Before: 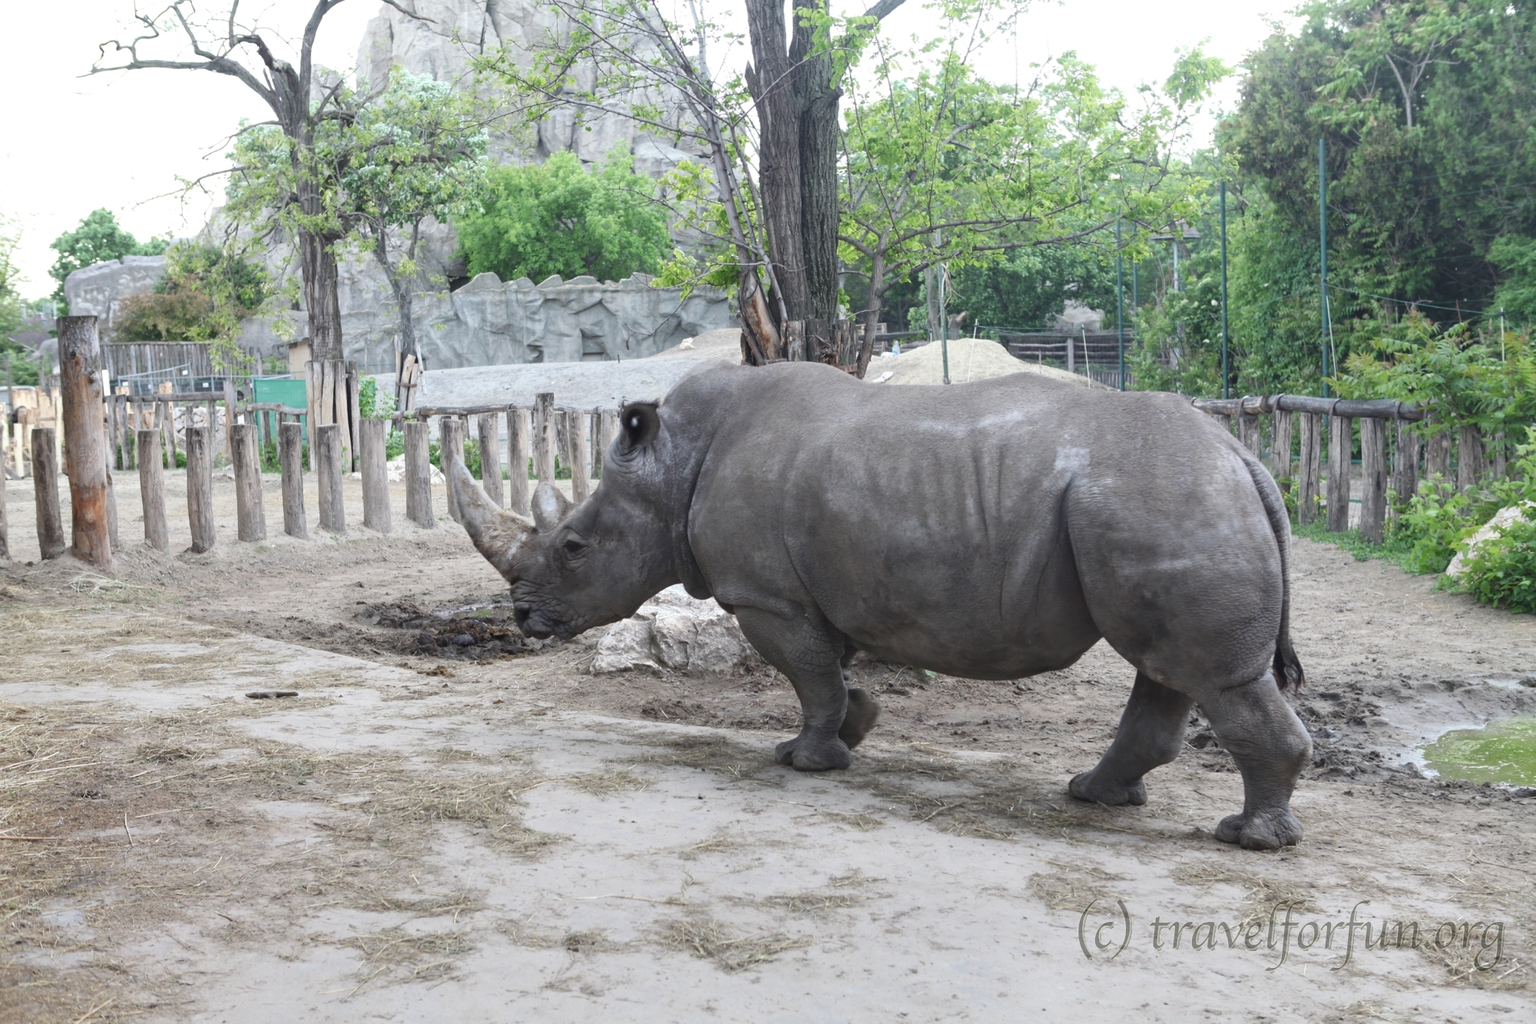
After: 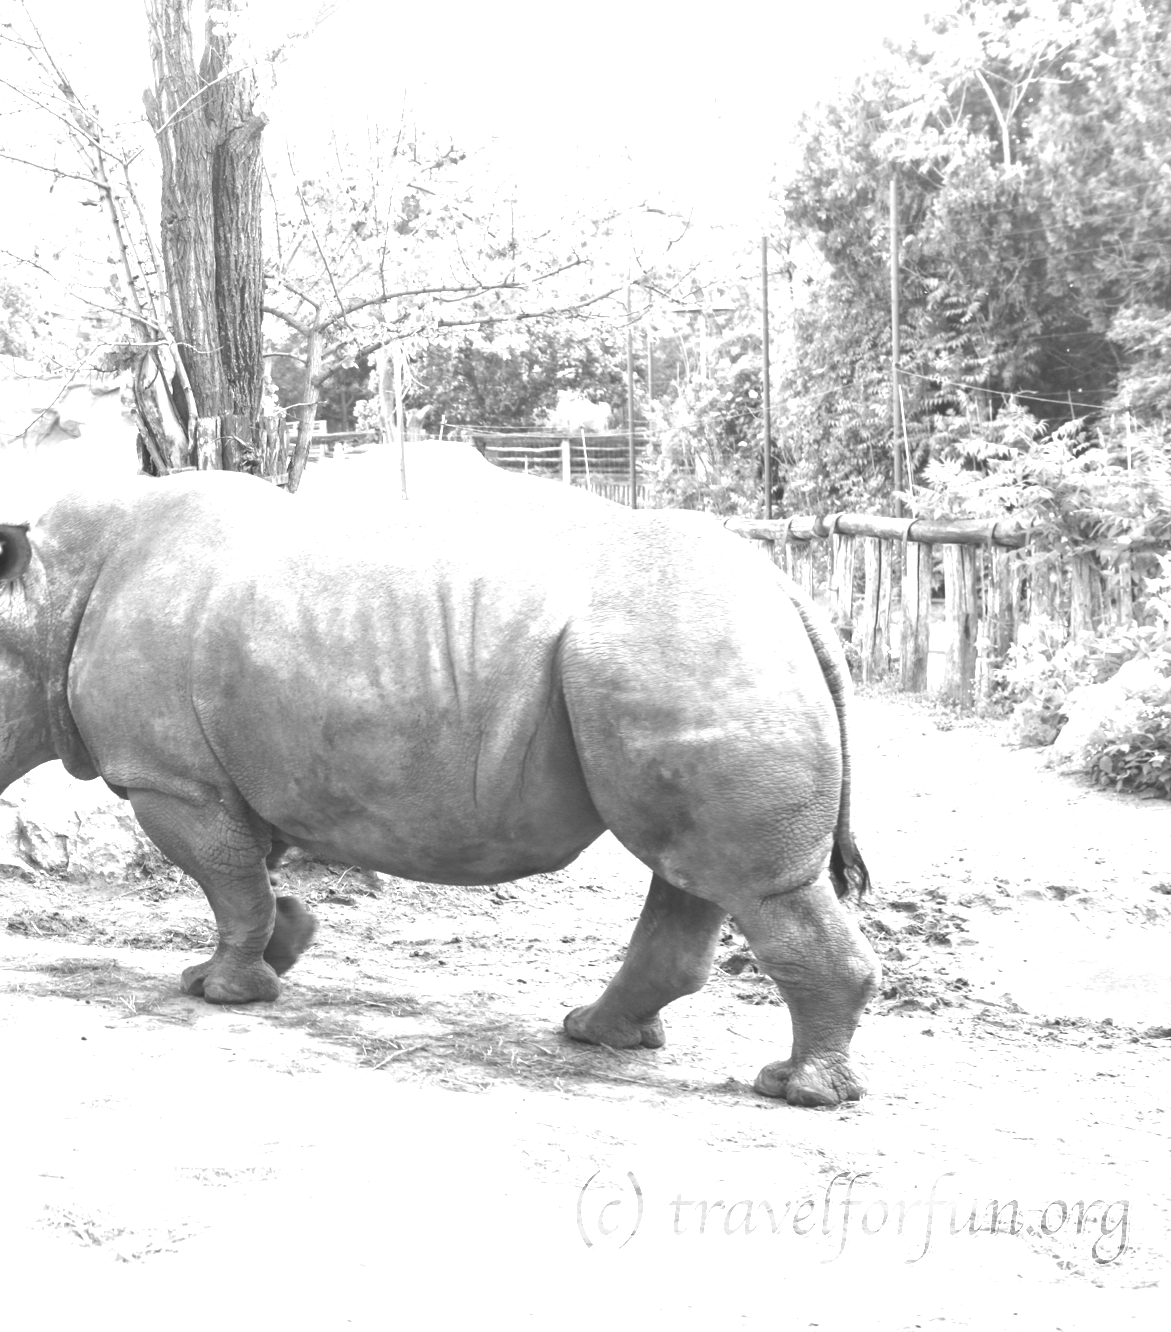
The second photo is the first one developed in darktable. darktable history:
monochrome: on, module defaults
exposure: black level correction 0, exposure 1.9 EV, compensate highlight preservation false
crop: left 41.402%
color correction: highlights a* -7.23, highlights b* -0.161, shadows a* 20.08, shadows b* 11.73
